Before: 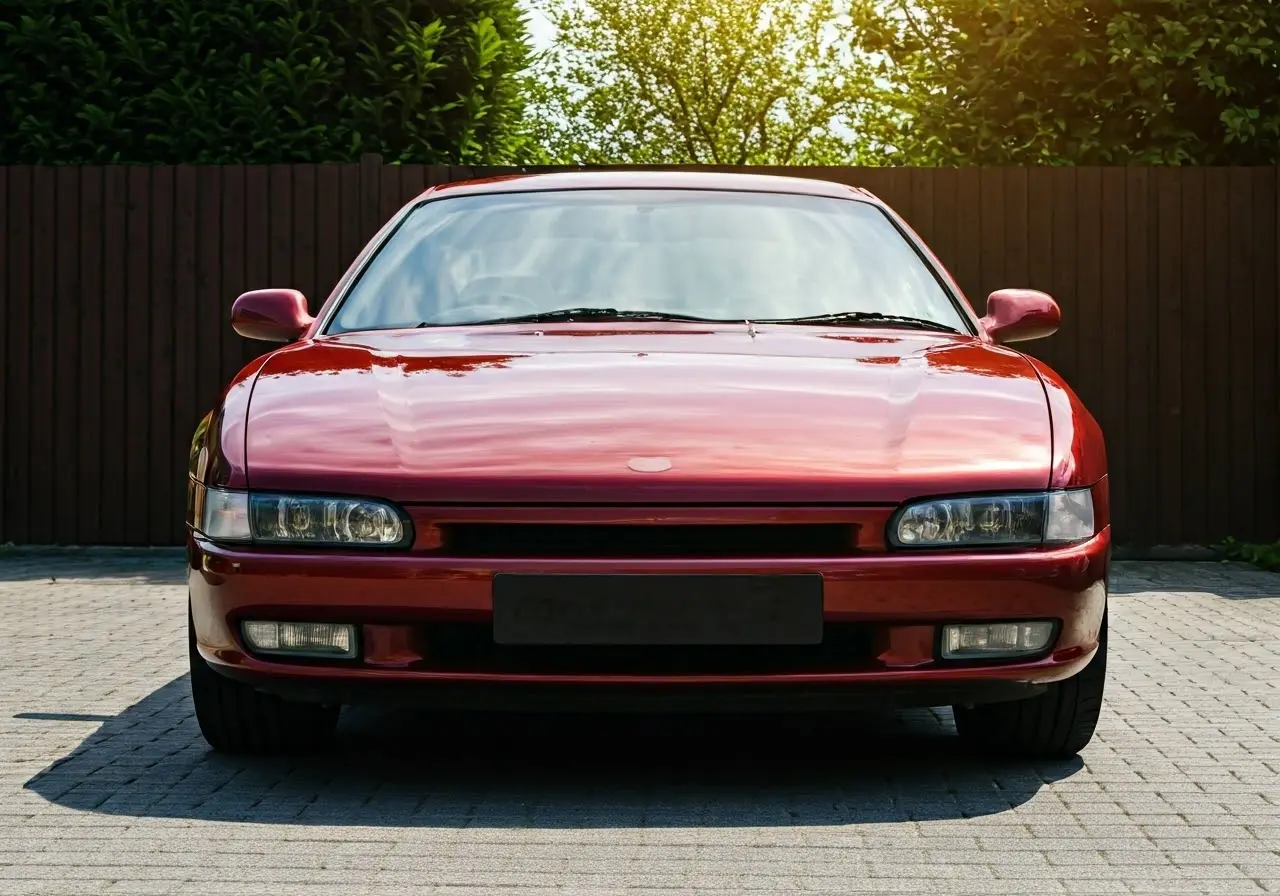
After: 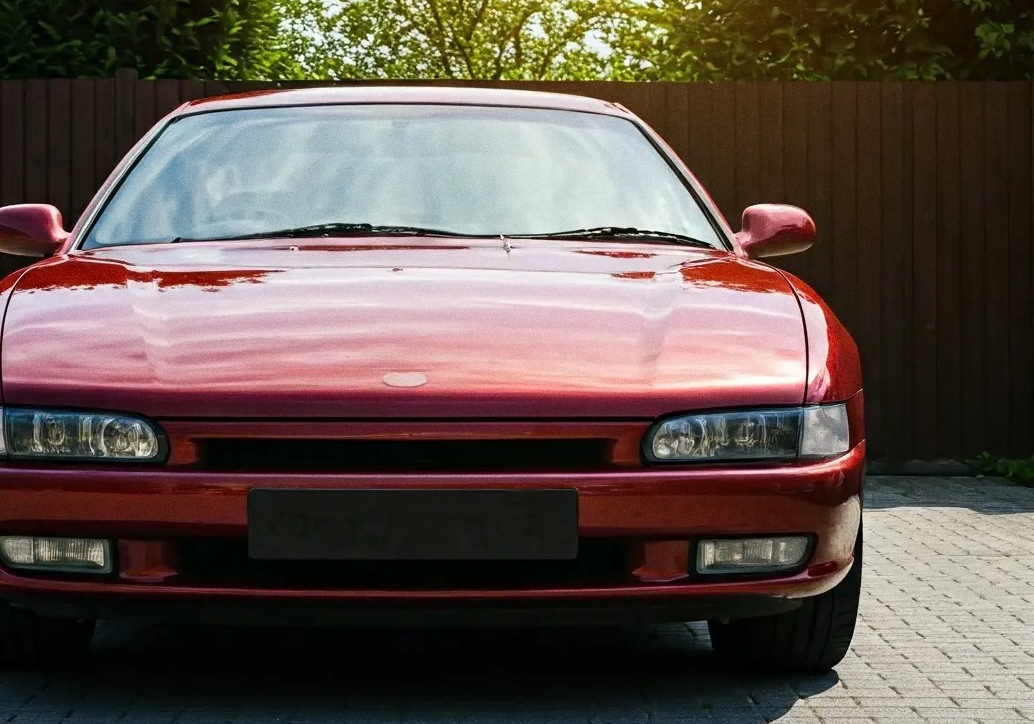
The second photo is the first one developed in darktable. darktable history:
grain: coarseness 0.09 ISO
crop: left 19.159%, top 9.58%, bottom 9.58%
